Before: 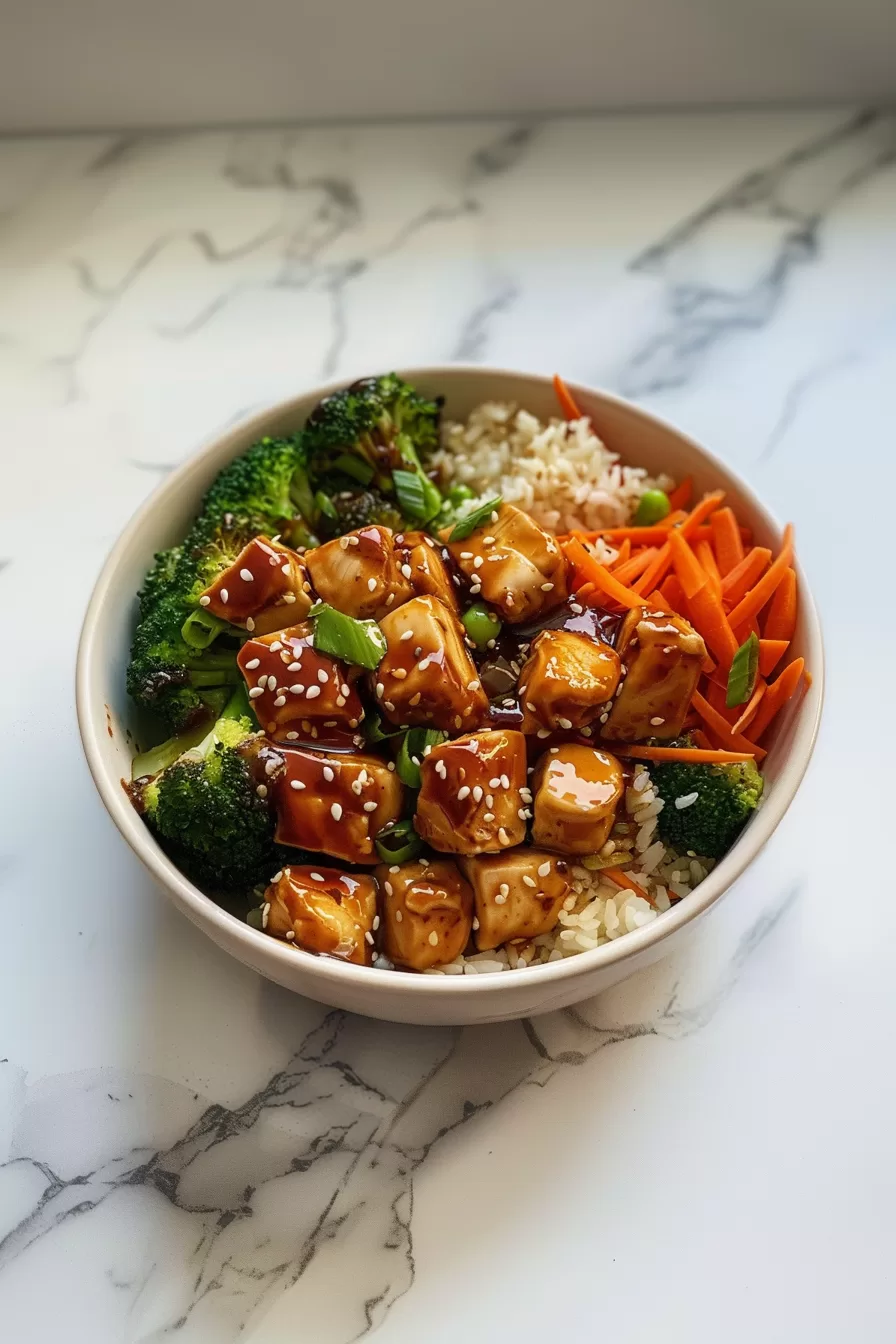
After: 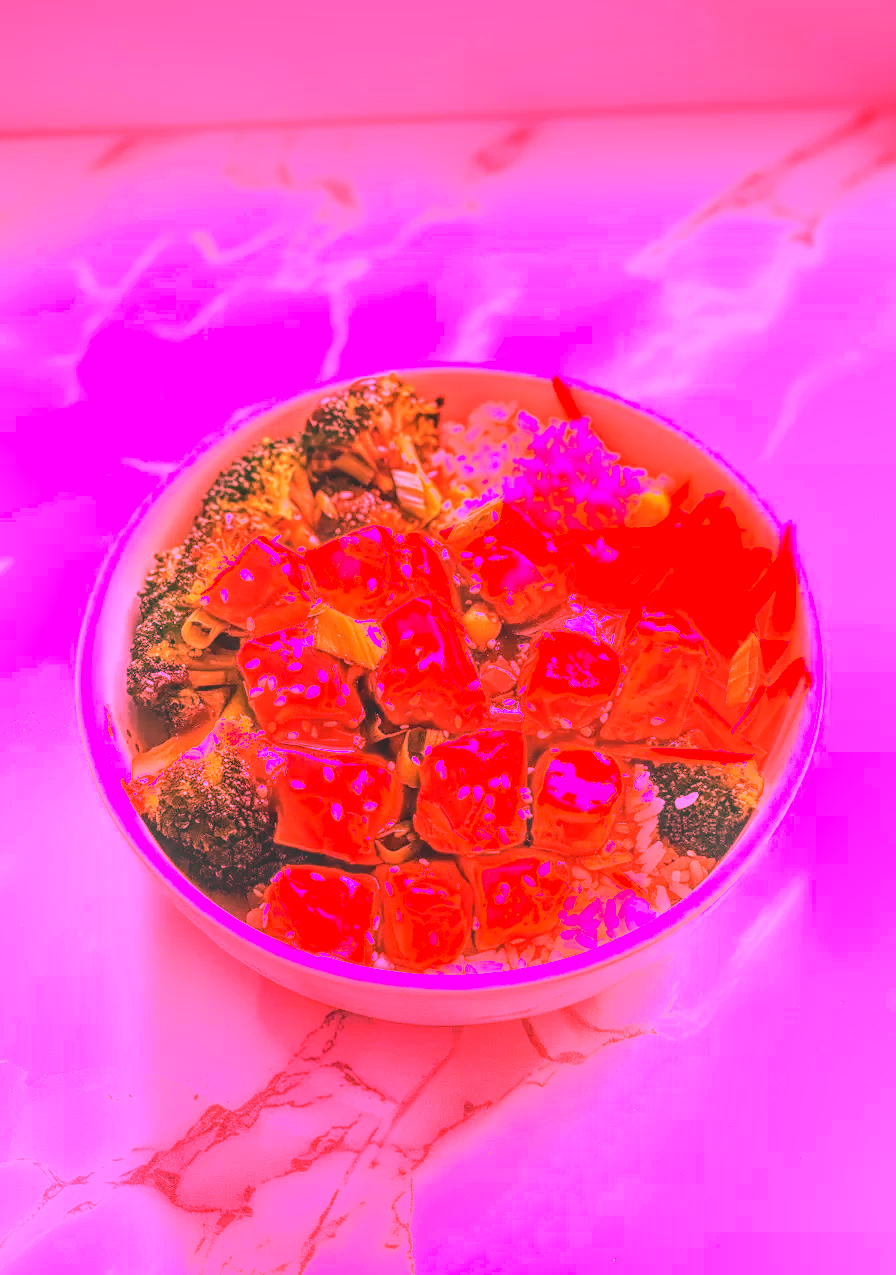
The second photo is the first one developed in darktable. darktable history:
crop and rotate: top 0%, bottom 5.097%
local contrast: on, module defaults
contrast brightness saturation: contrast -0.11
white balance: red 4.26, blue 1.802
